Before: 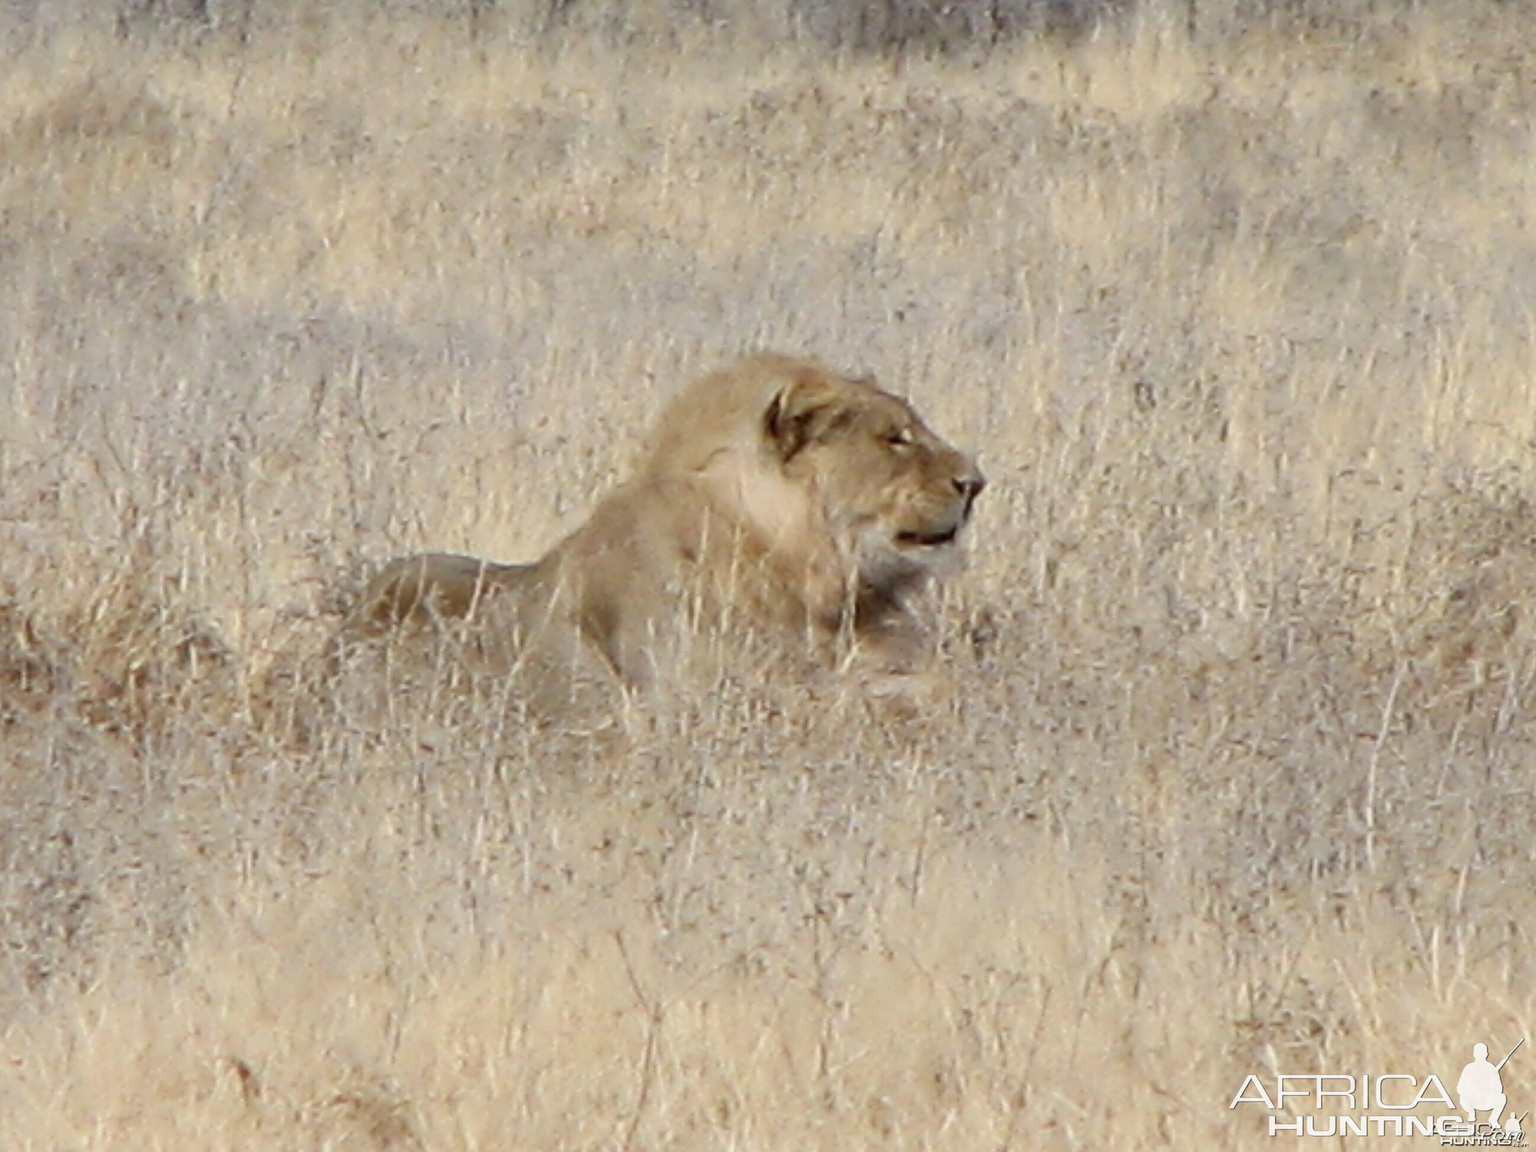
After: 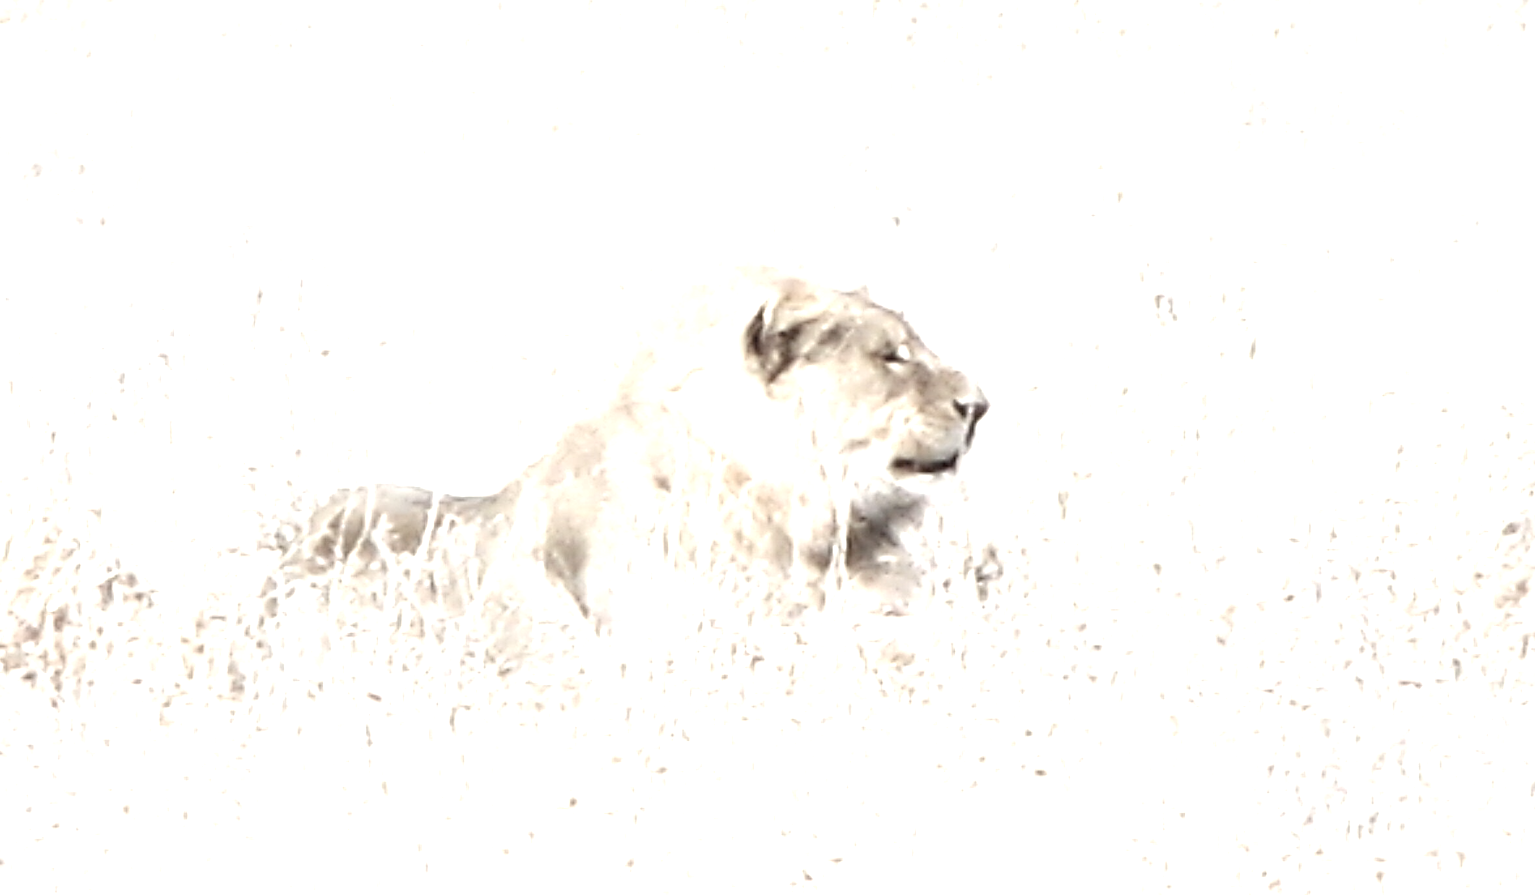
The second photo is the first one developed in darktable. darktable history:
crop: left 5.699%, top 10.069%, right 3.527%, bottom 19.359%
color correction: highlights b* 0.066, saturation 0.346
exposure: exposure 2.009 EV, compensate highlight preservation false
